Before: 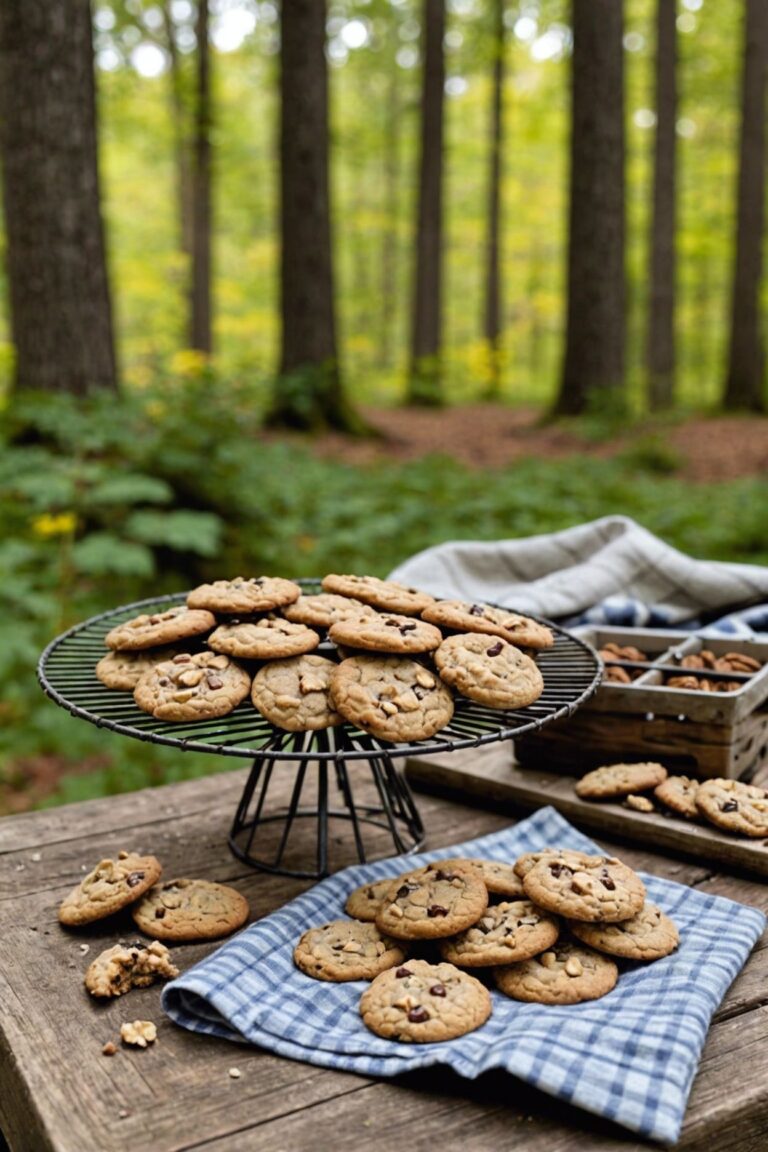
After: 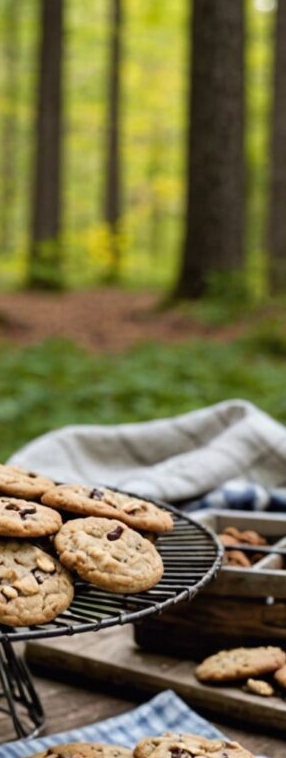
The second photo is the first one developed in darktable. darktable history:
crop and rotate: left 49.604%, top 10.096%, right 13.064%, bottom 24.035%
